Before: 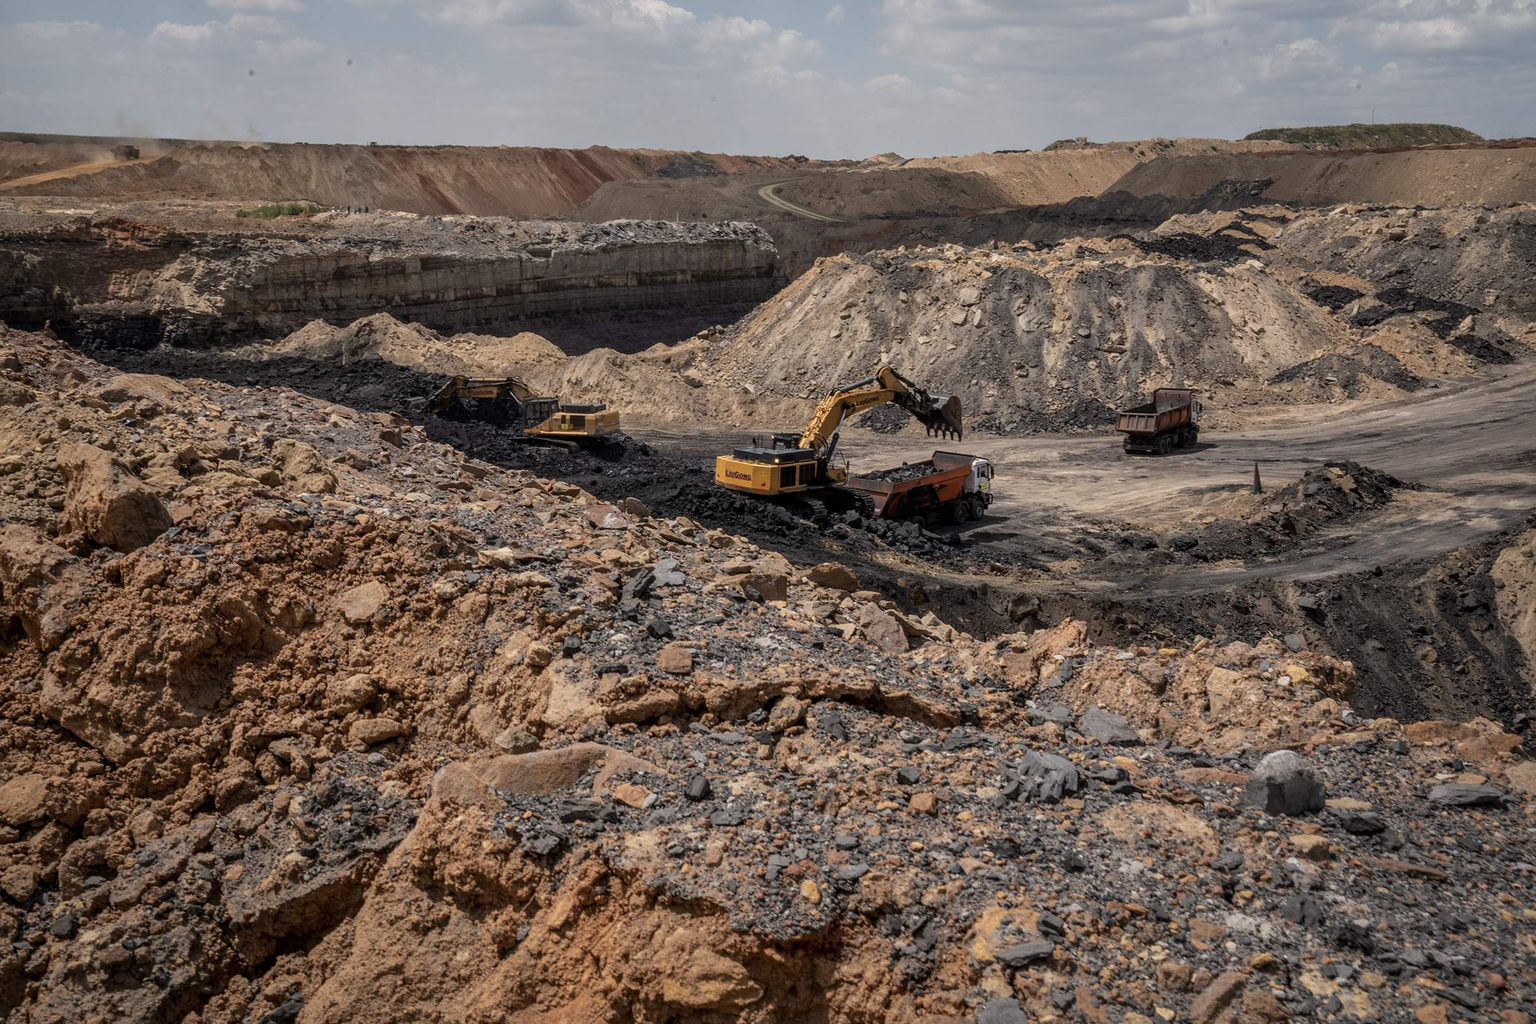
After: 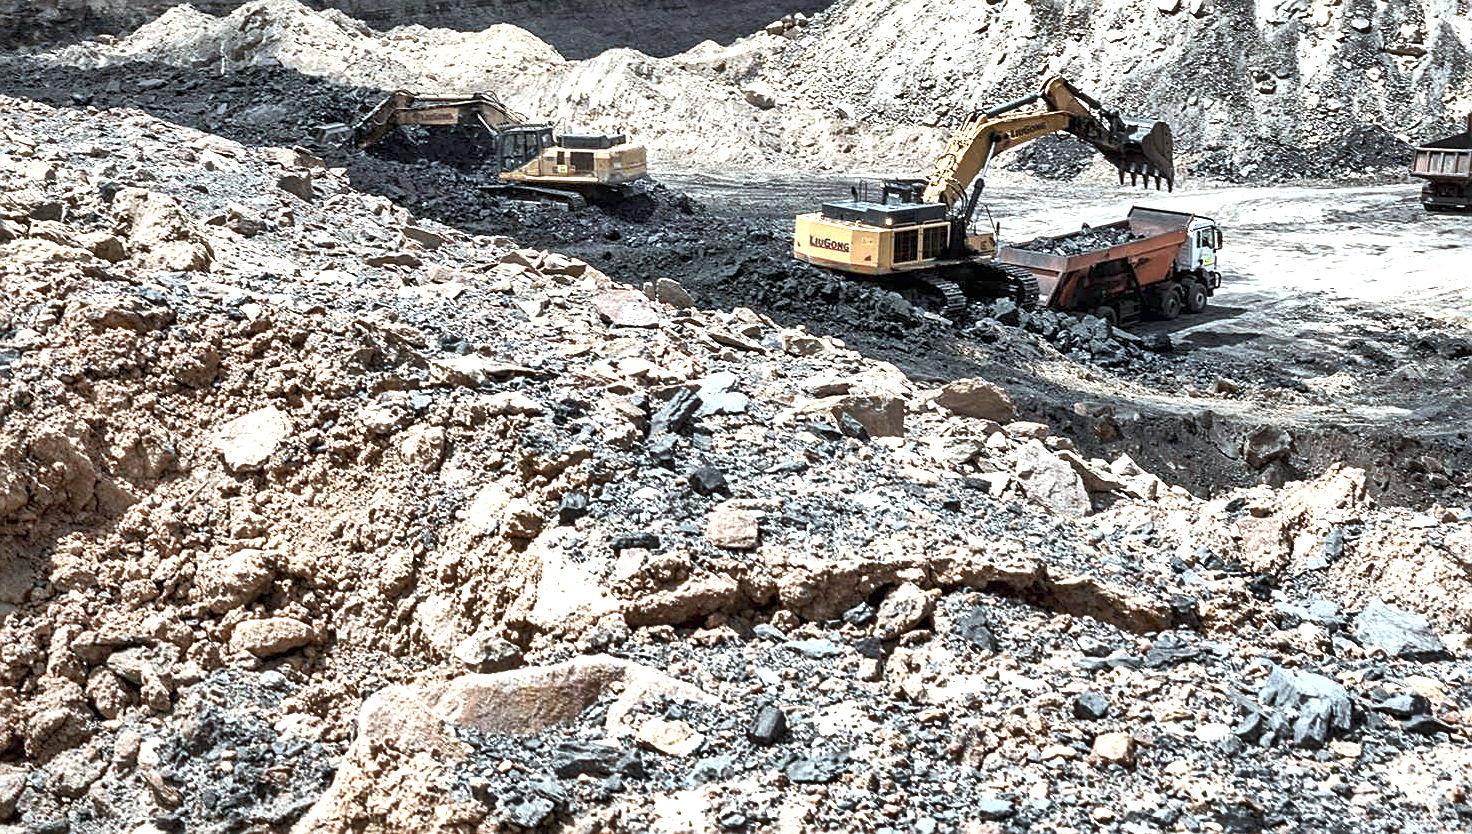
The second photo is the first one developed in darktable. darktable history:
exposure: black level correction 0, exposure 1.962 EV, compensate highlight preservation false
tone equalizer: -7 EV 0.187 EV, -6 EV 0.129 EV, -5 EV 0.106 EV, -4 EV 0.029 EV, -2 EV -0.025 EV, -1 EV -0.028 EV, +0 EV -0.077 EV, edges refinement/feathering 500, mask exposure compensation -1.57 EV, preserve details no
crop: left 12.995%, top 30.976%, right 24.652%, bottom 16.03%
color correction: highlights a* -13.07, highlights b* -17.54, saturation 0.699
shadows and highlights: shadows 73.4, highlights -60.95, soften with gaussian
sharpen: on, module defaults
